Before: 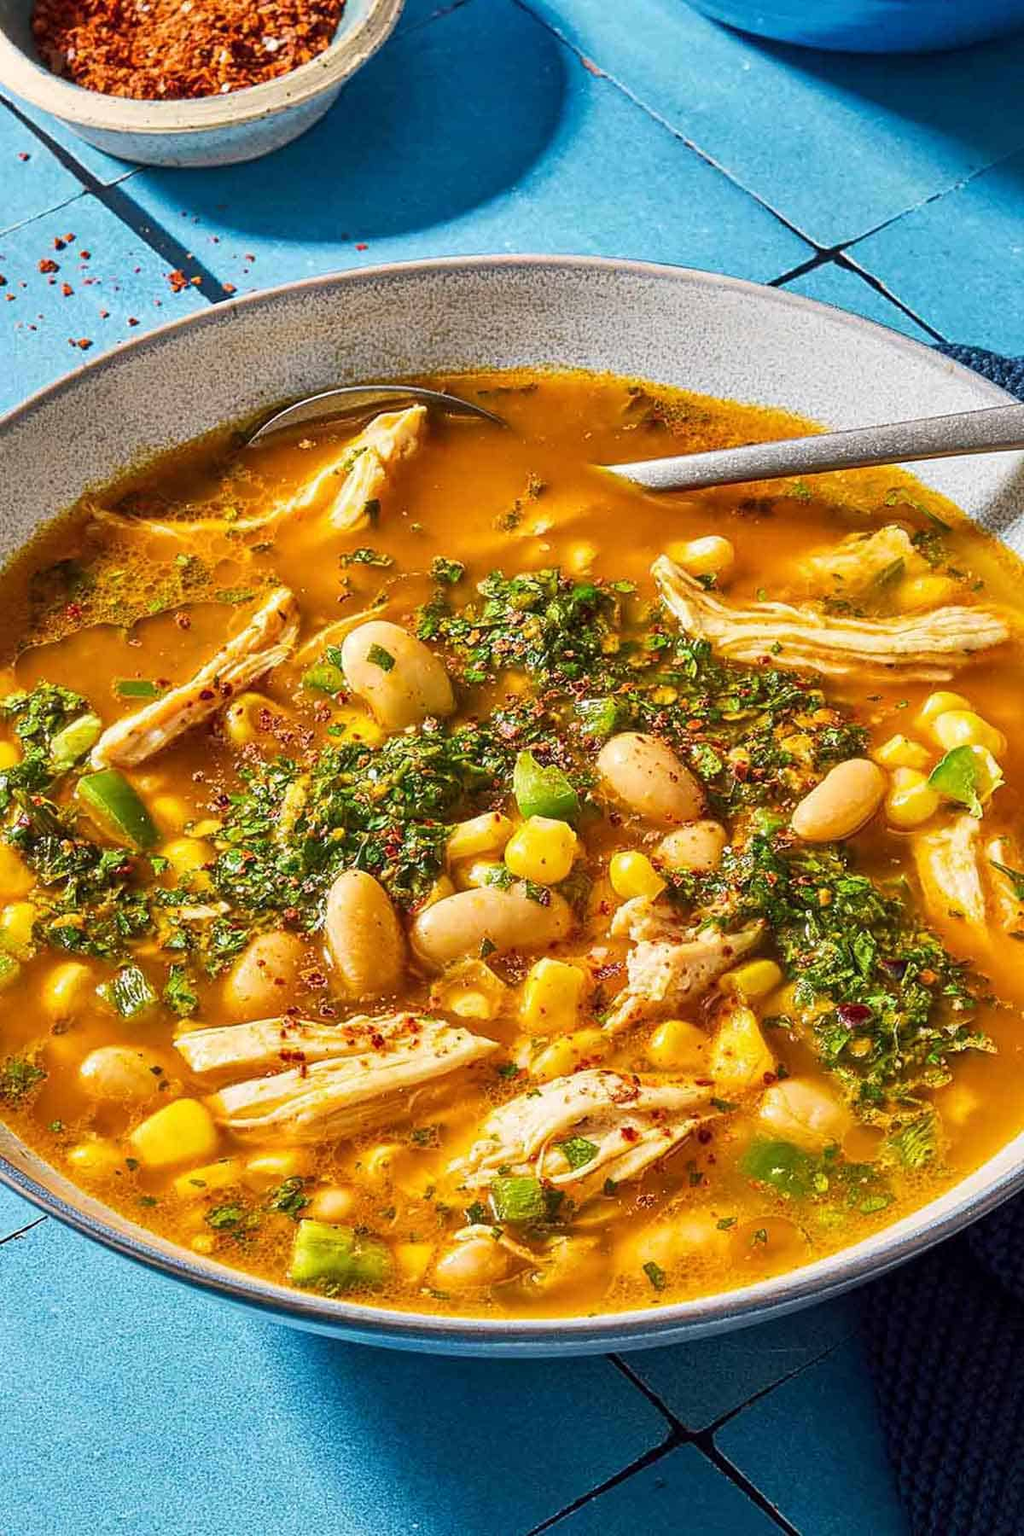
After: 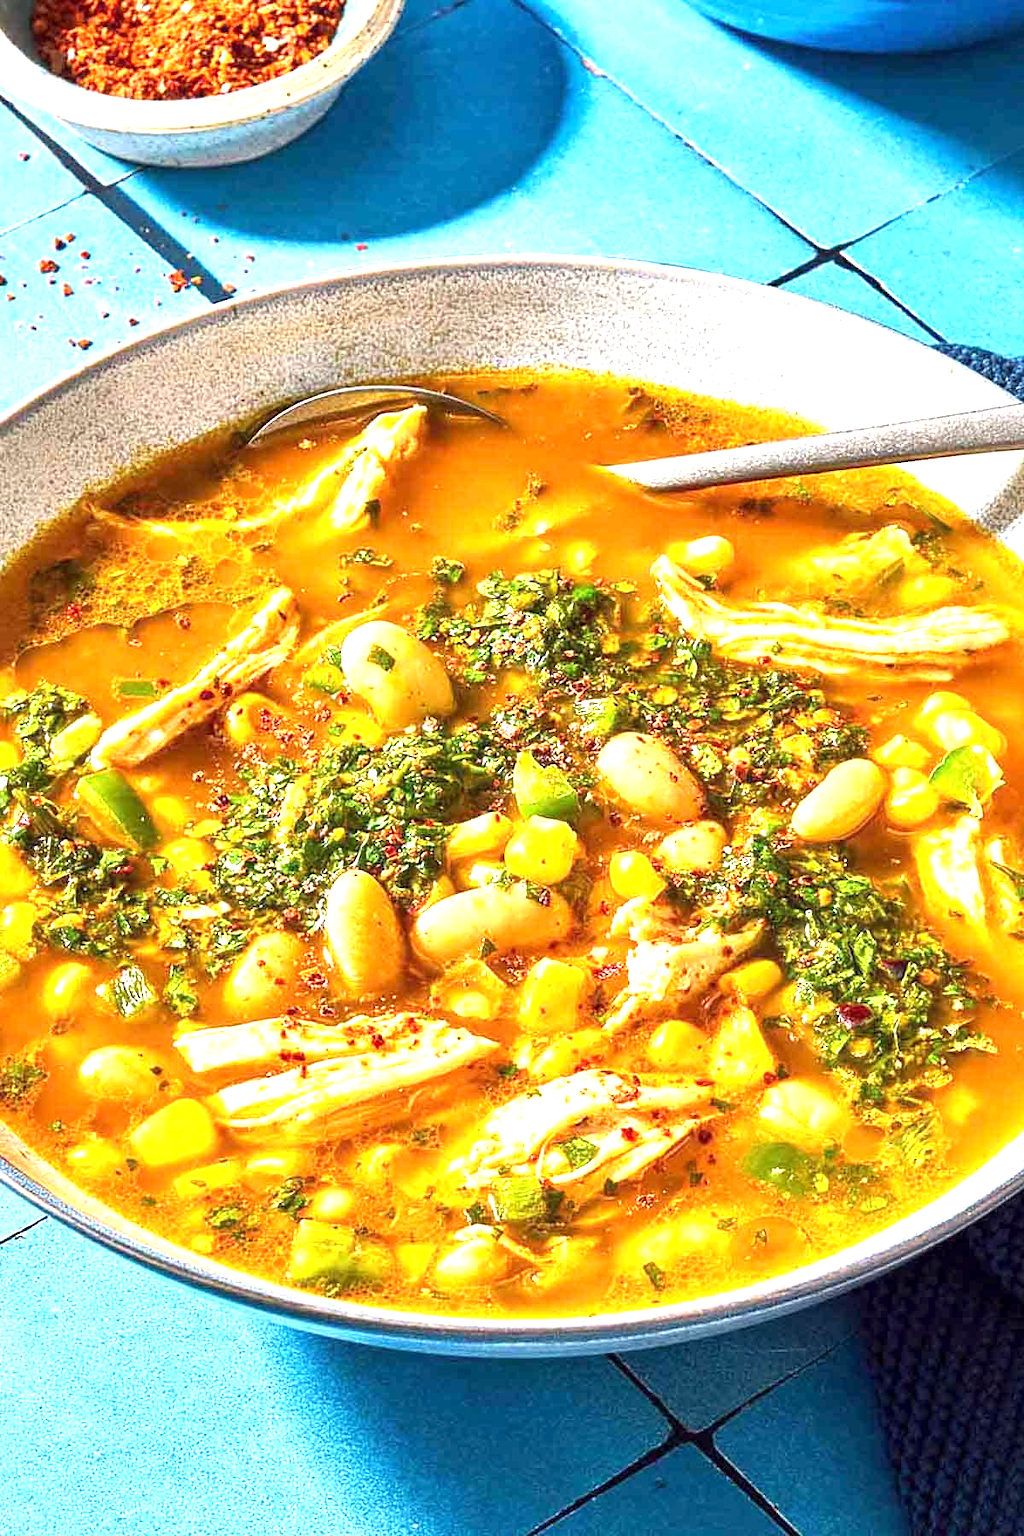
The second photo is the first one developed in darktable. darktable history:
exposure: exposure 1.206 EV, compensate highlight preservation false
